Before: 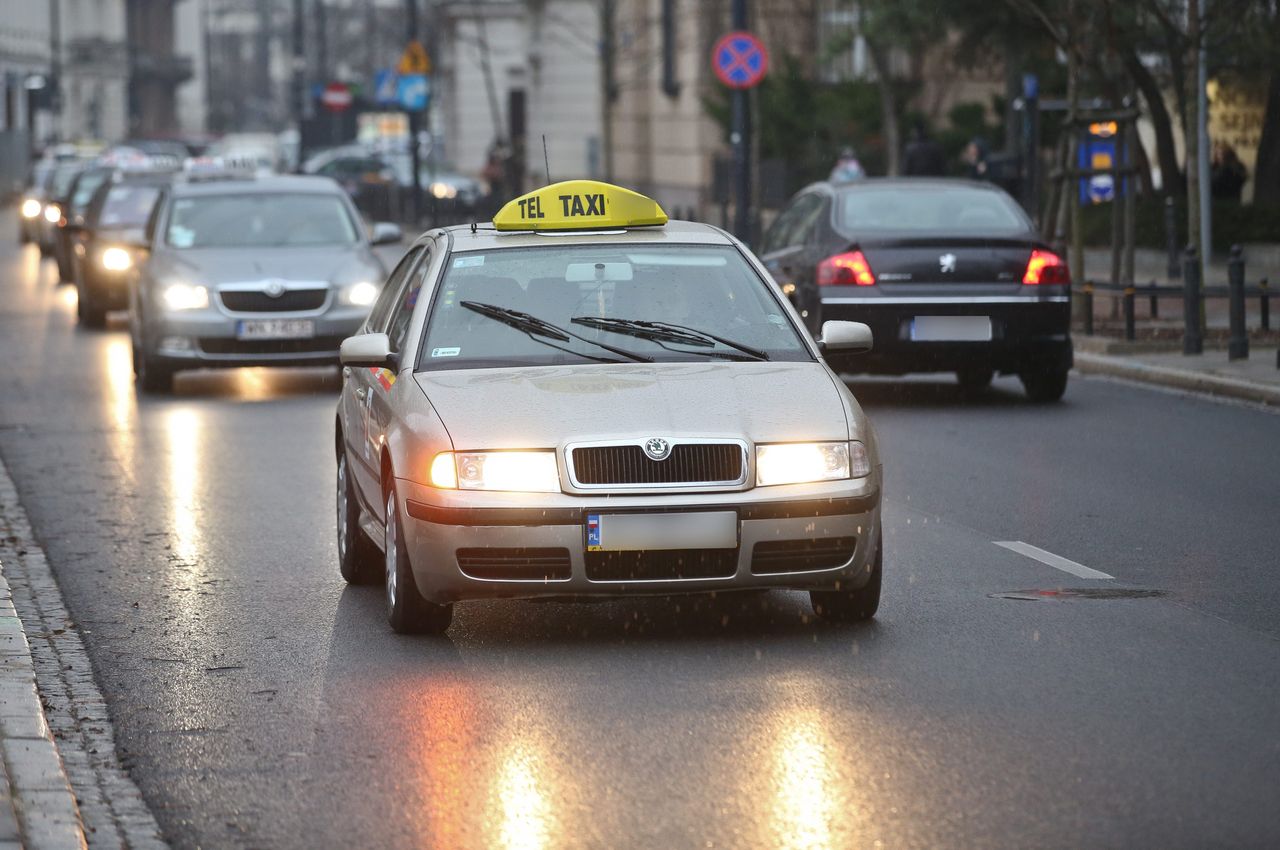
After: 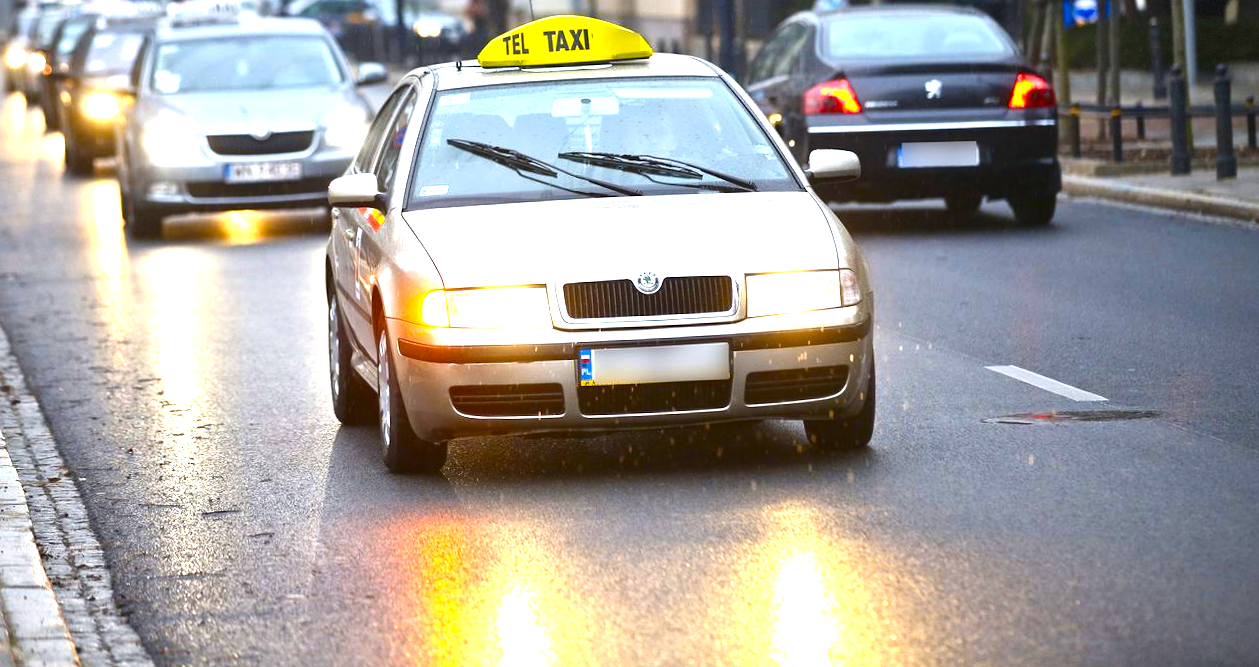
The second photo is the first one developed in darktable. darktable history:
rotate and perspective: rotation -1.42°, crop left 0.016, crop right 0.984, crop top 0.035, crop bottom 0.965
color balance rgb: linear chroma grading › global chroma 15%, perceptual saturation grading › global saturation 30%
crop and rotate: top 18.507%
color contrast: green-magenta contrast 0.8, blue-yellow contrast 1.1, unbound 0
contrast brightness saturation: contrast 0.07, brightness -0.13, saturation 0.06
vignetting: fall-off start 85%, fall-off radius 80%, brightness -0.182, saturation -0.3, width/height ratio 1.219, dithering 8-bit output, unbound false
exposure: black level correction 0, exposure 1.3 EV, compensate exposure bias true, compensate highlight preservation false
local contrast: mode bilateral grid, contrast 20, coarseness 50, detail 120%, midtone range 0.2
